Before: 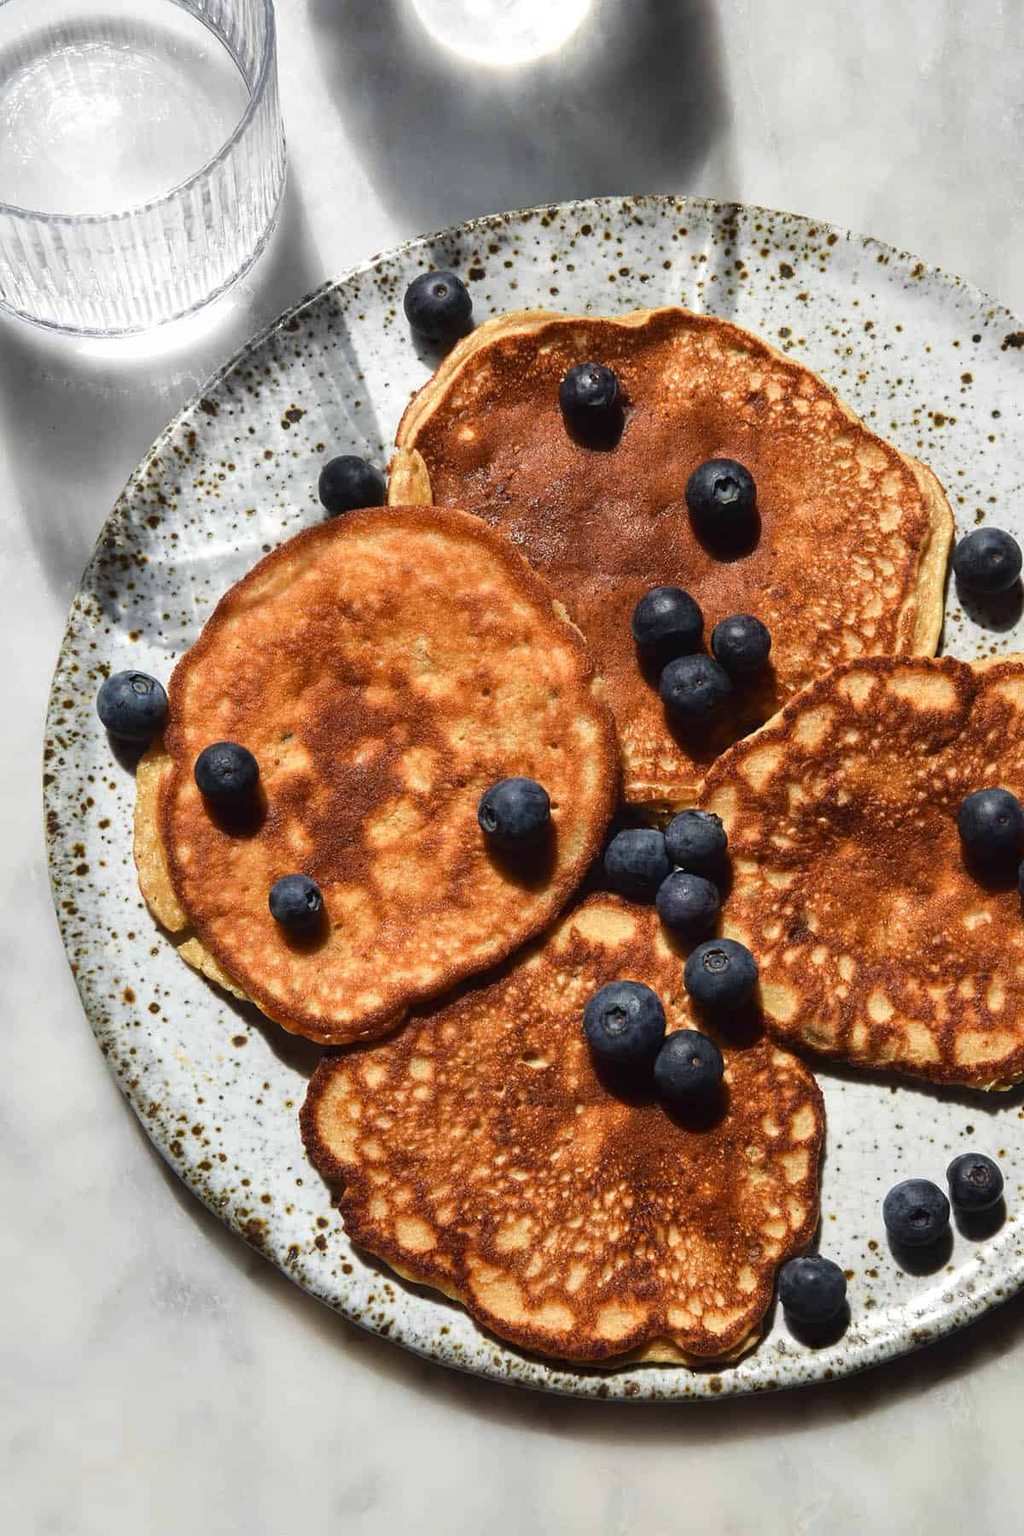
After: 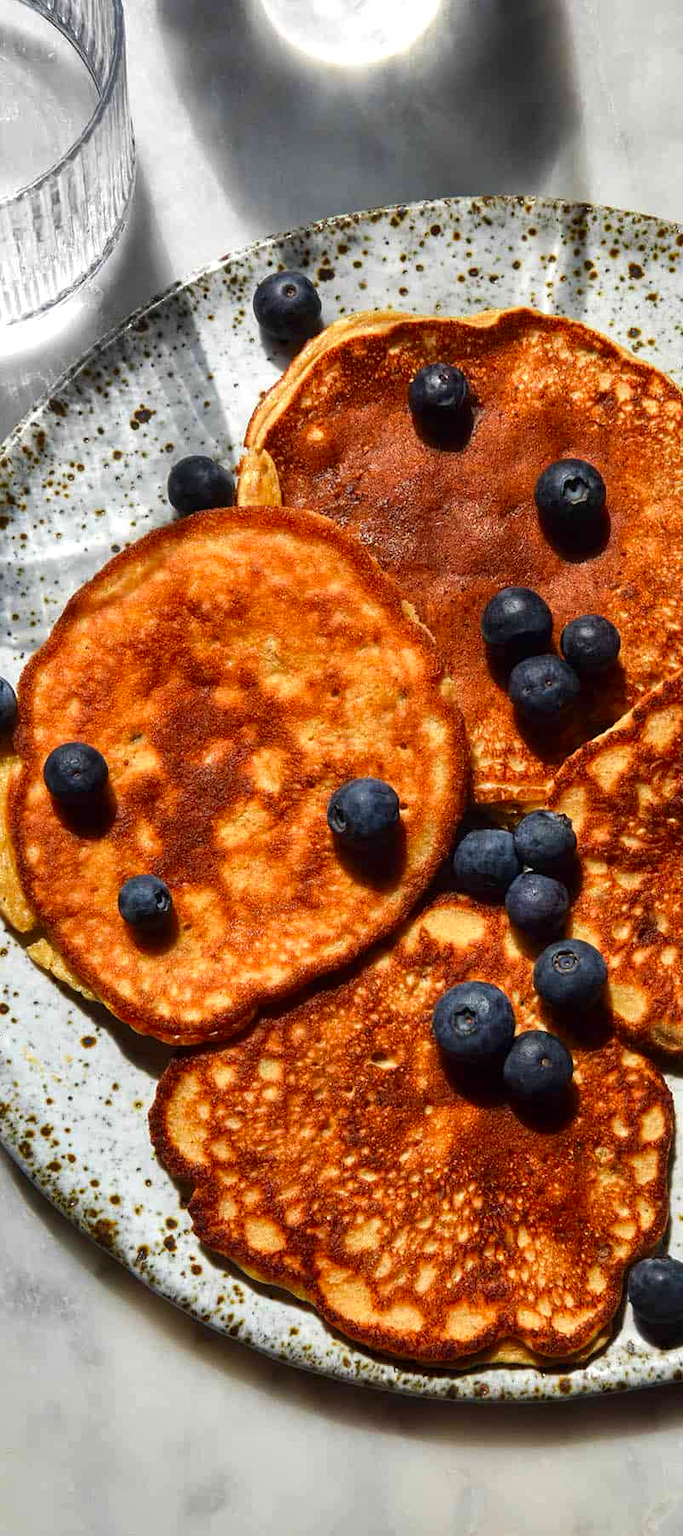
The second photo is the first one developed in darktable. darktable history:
contrast brightness saturation: brightness -0.017, saturation 0.357
shadows and highlights: shadows 22.21, highlights -48.52, soften with gaussian
local contrast: highlights 102%, shadows 100%, detail 119%, midtone range 0.2
crop and rotate: left 14.82%, right 18.382%
